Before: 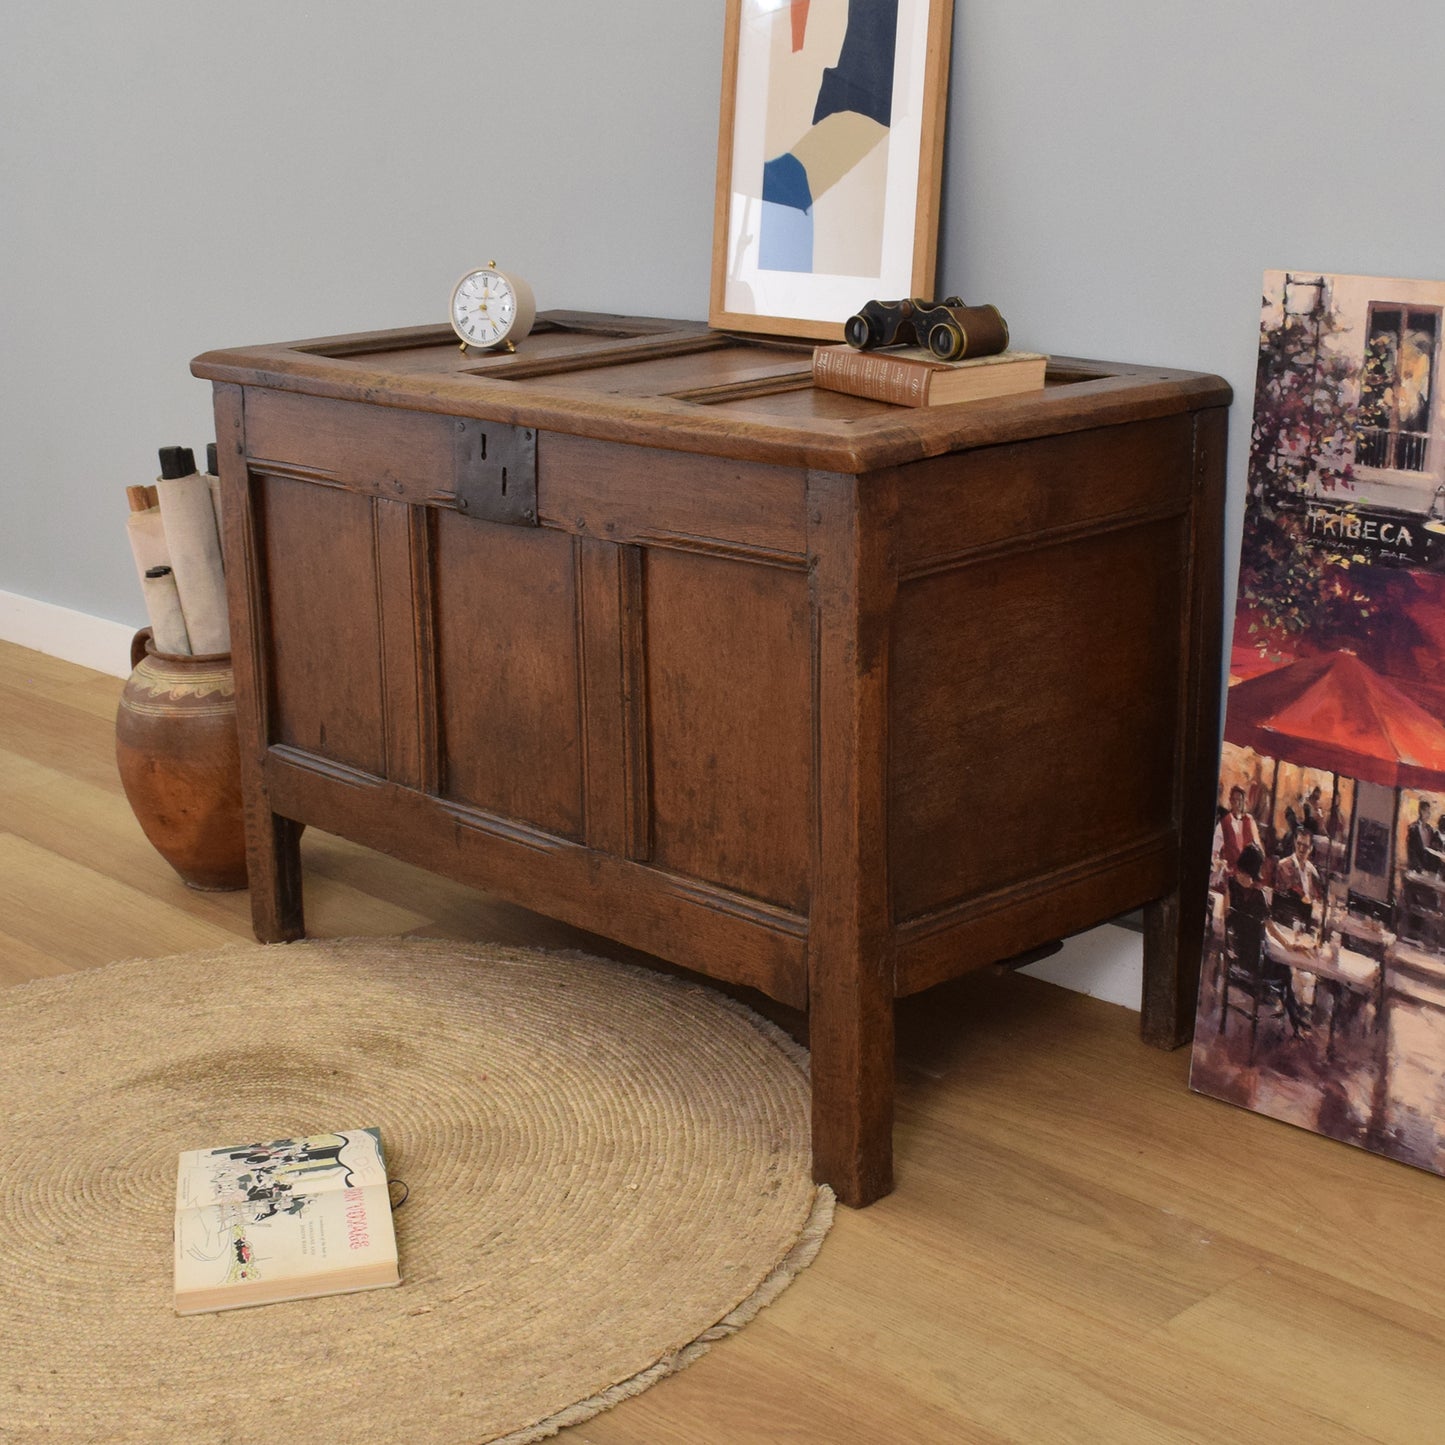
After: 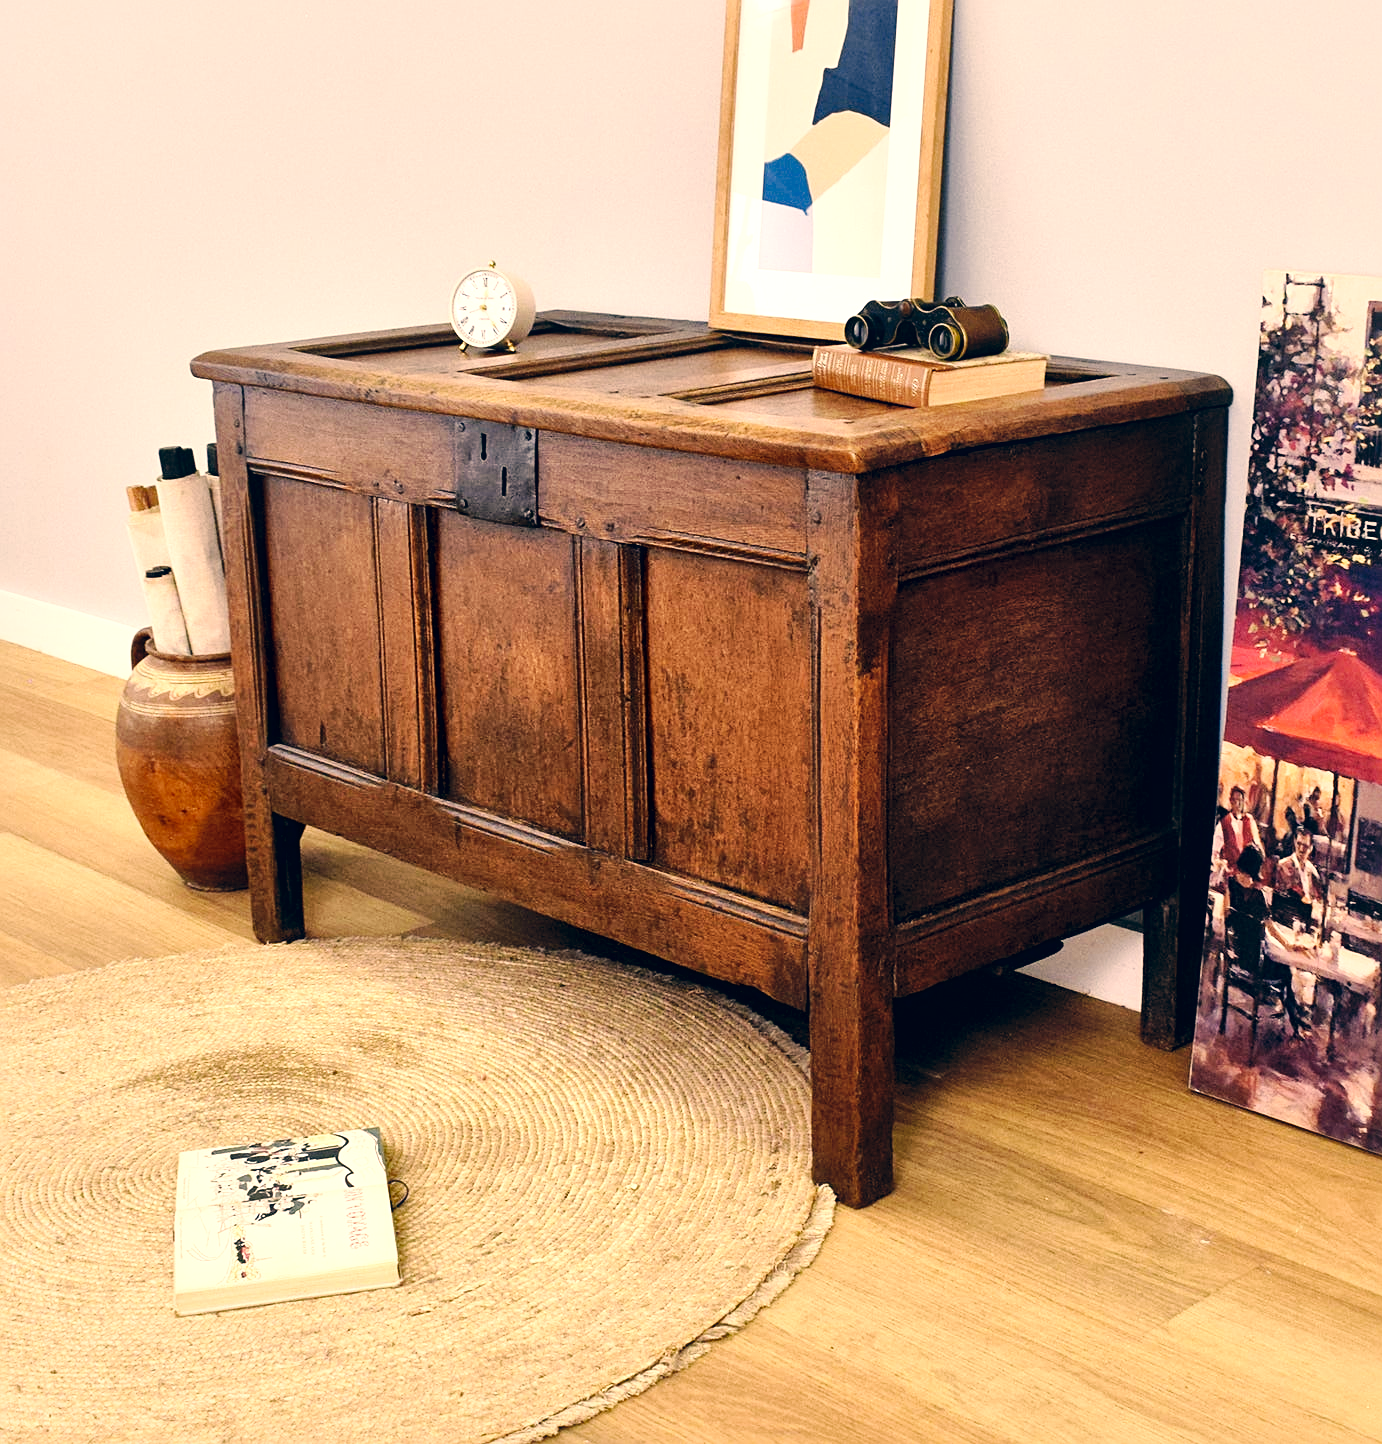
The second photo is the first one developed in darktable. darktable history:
local contrast: mode bilateral grid, contrast 99, coarseness 99, detail 165%, midtone range 0.2
sharpen: radius 2.143, amount 0.387, threshold 0.056
exposure: black level correction 0, exposure 0.591 EV, compensate highlight preservation false
crop: right 4.349%, bottom 0.03%
tone equalizer: on, module defaults
base curve: curves: ch0 [(0, 0) (0.036, 0.025) (0.121, 0.166) (0.206, 0.329) (0.605, 0.79) (1, 1)], preserve colors none
color correction: highlights a* 10.32, highlights b* 14.81, shadows a* -10.04, shadows b* -15.05
